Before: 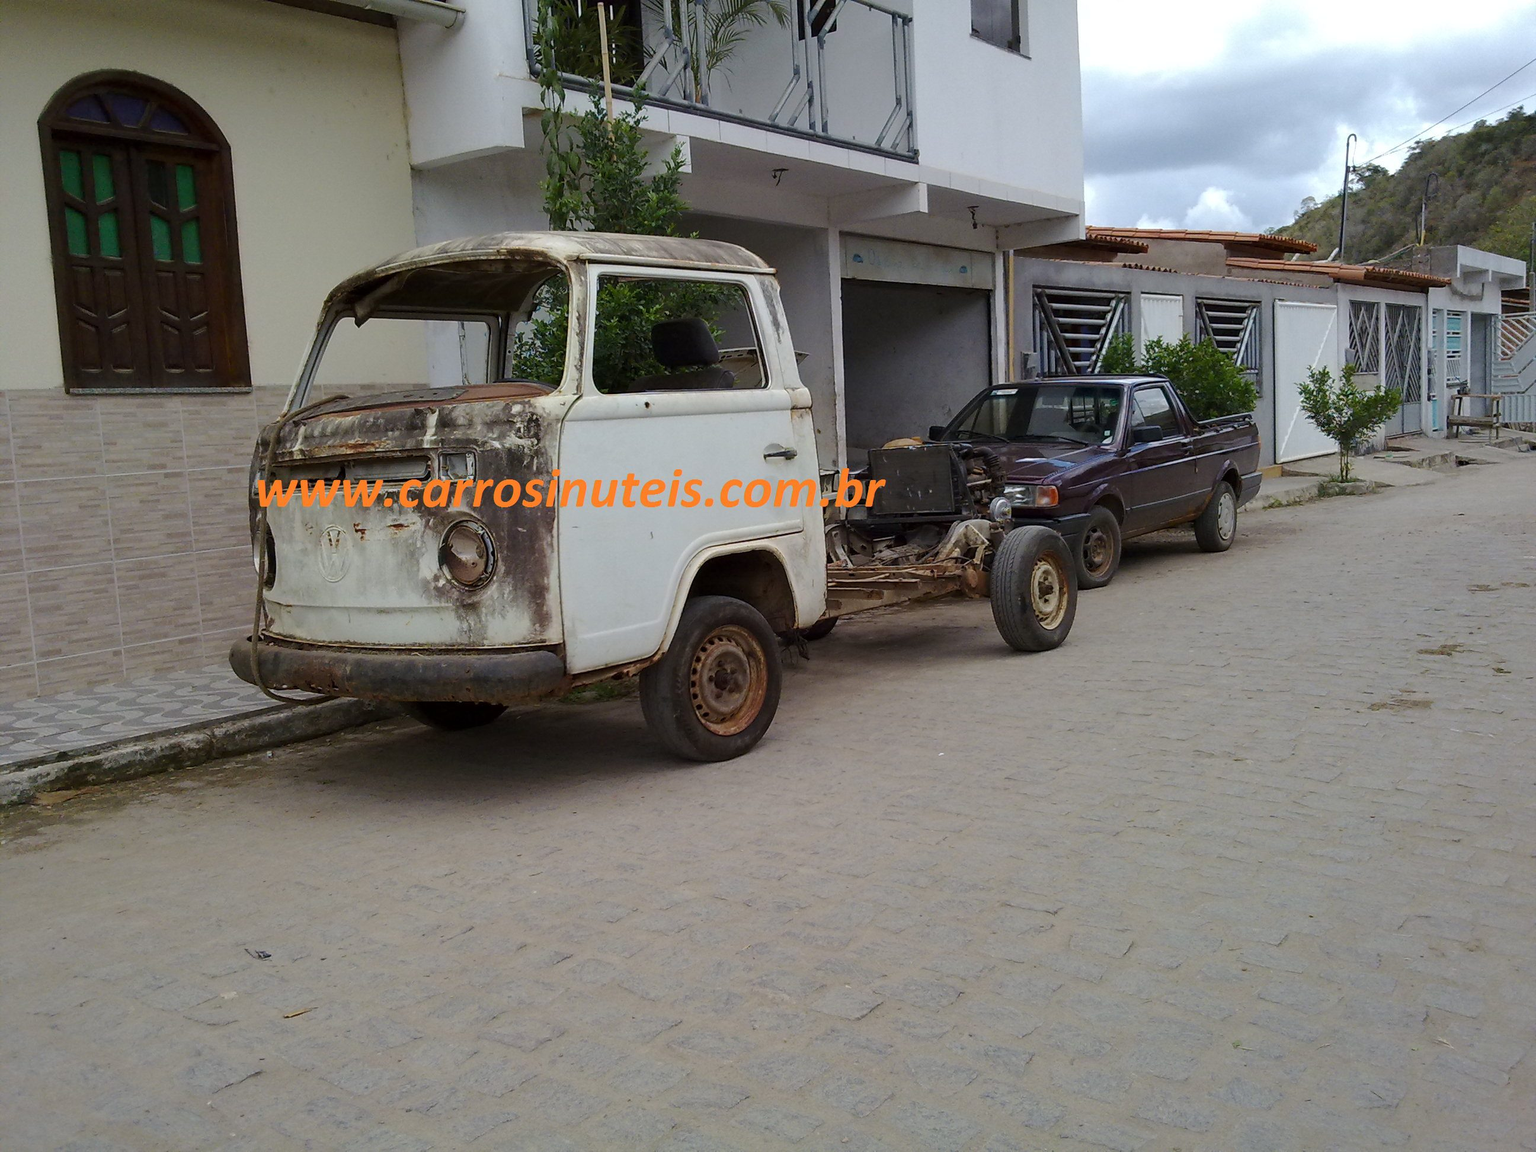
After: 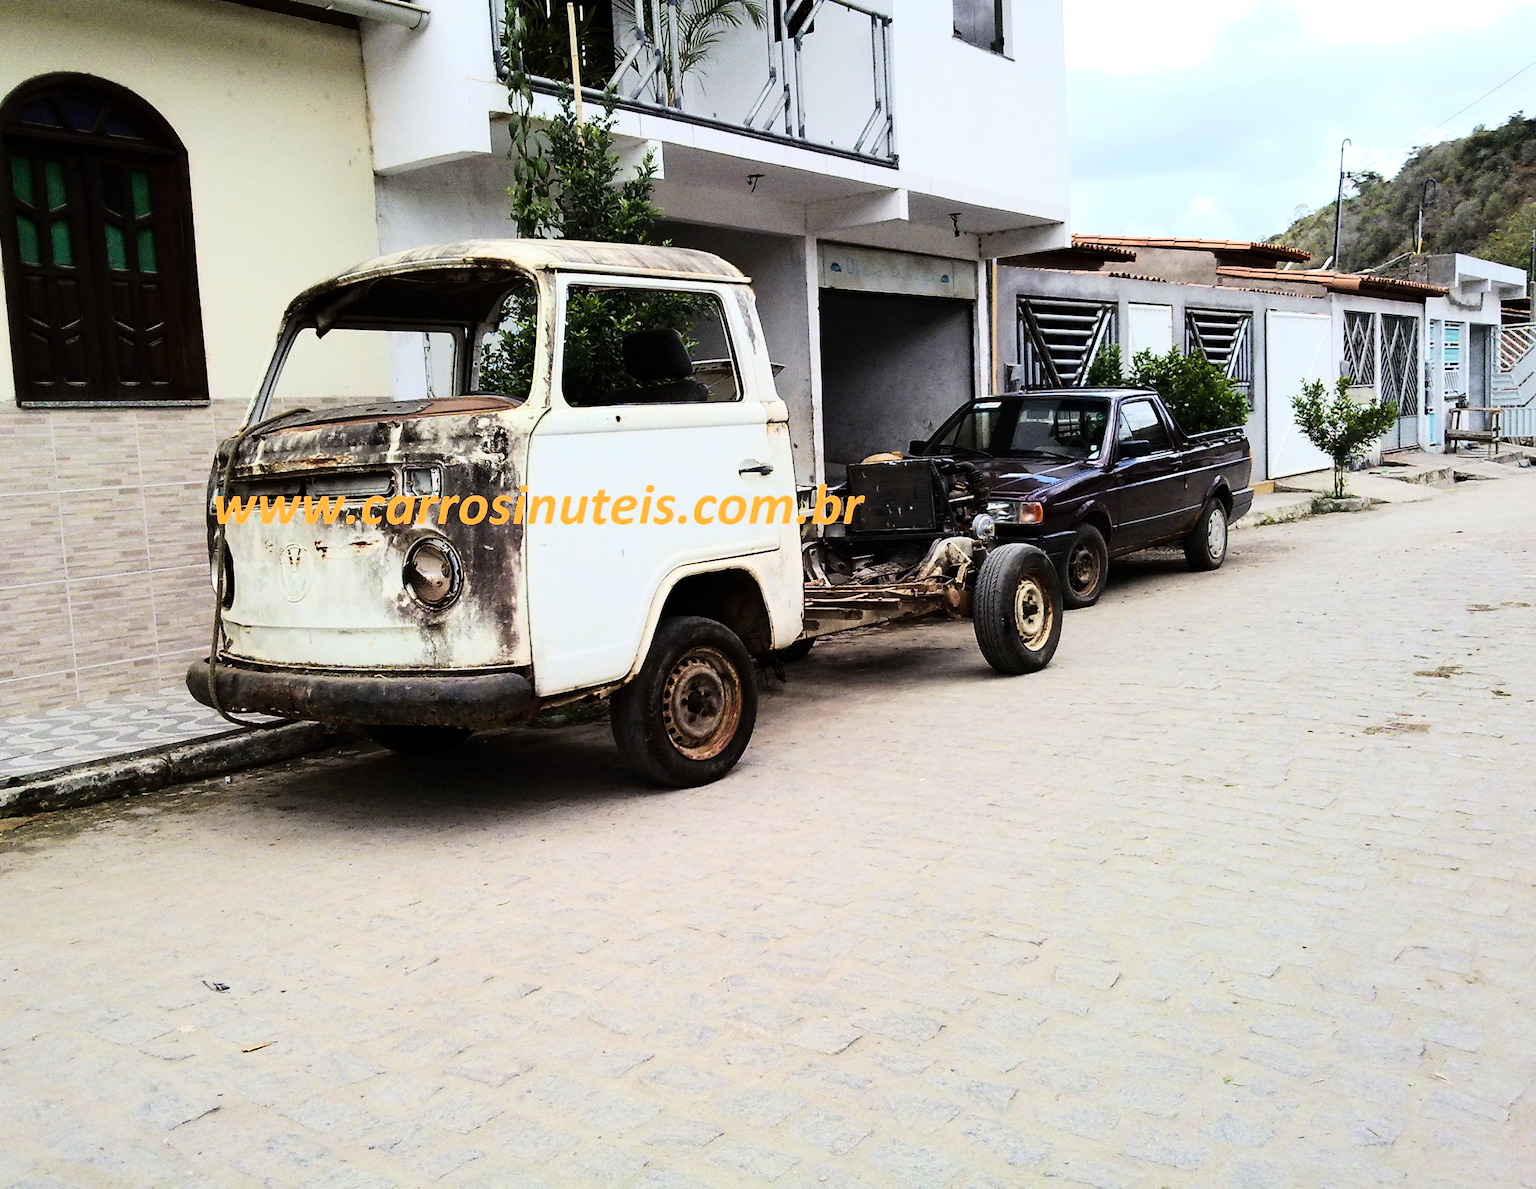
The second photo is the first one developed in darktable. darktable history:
crop and rotate: left 3.238%
rgb curve: curves: ch0 [(0, 0) (0.21, 0.15) (0.24, 0.21) (0.5, 0.75) (0.75, 0.96) (0.89, 0.99) (1, 1)]; ch1 [(0, 0.02) (0.21, 0.13) (0.25, 0.2) (0.5, 0.67) (0.75, 0.9) (0.89, 0.97) (1, 1)]; ch2 [(0, 0.02) (0.21, 0.13) (0.25, 0.2) (0.5, 0.67) (0.75, 0.9) (0.89, 0.97) (1, 1)], compensate middle gray true
